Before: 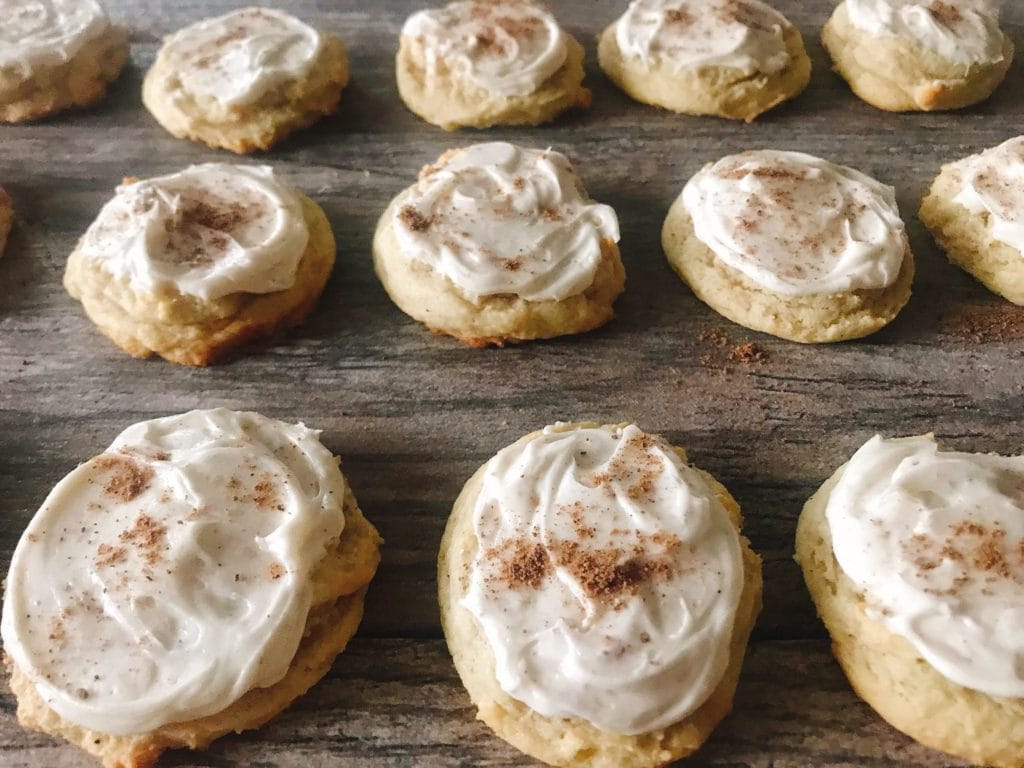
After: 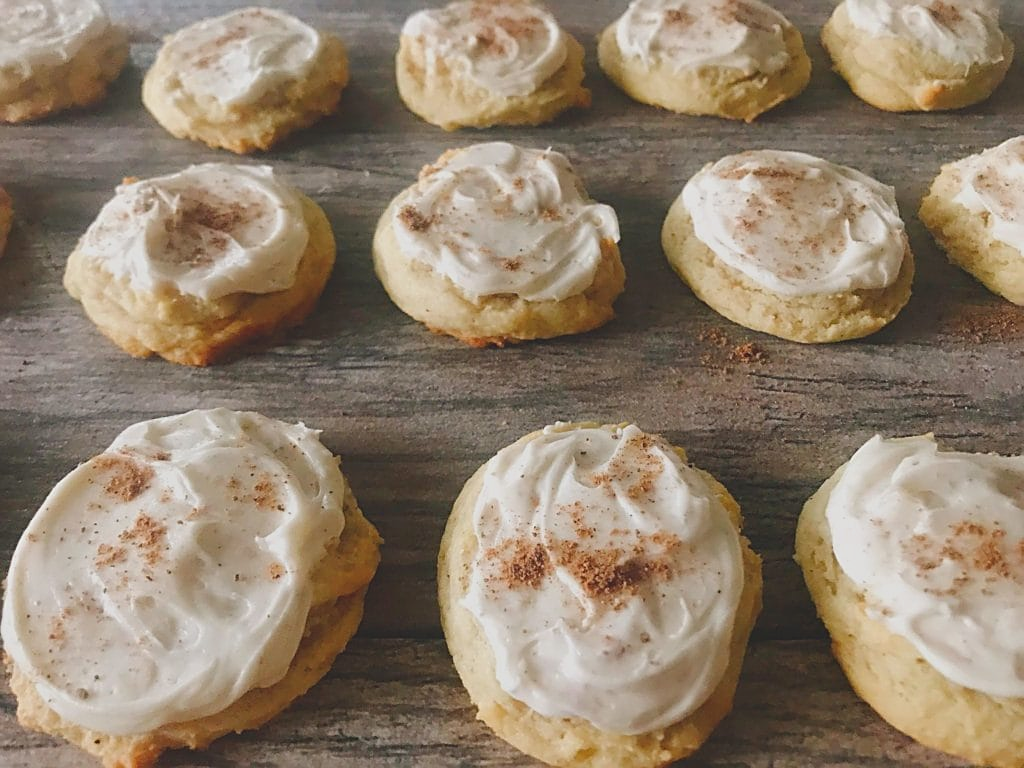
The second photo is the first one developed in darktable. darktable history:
sharpen: on, module defaults
local contrast: detail 72%
